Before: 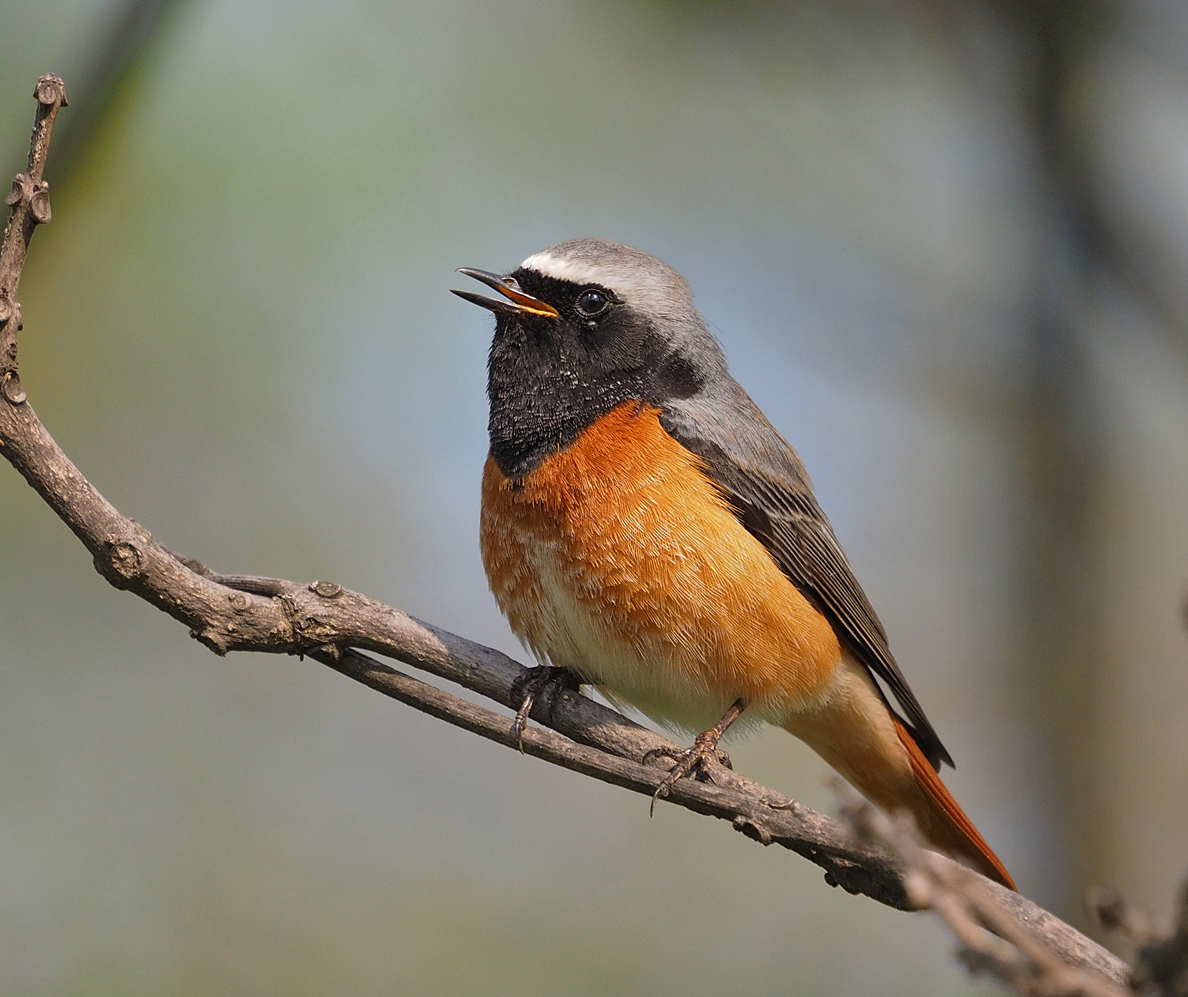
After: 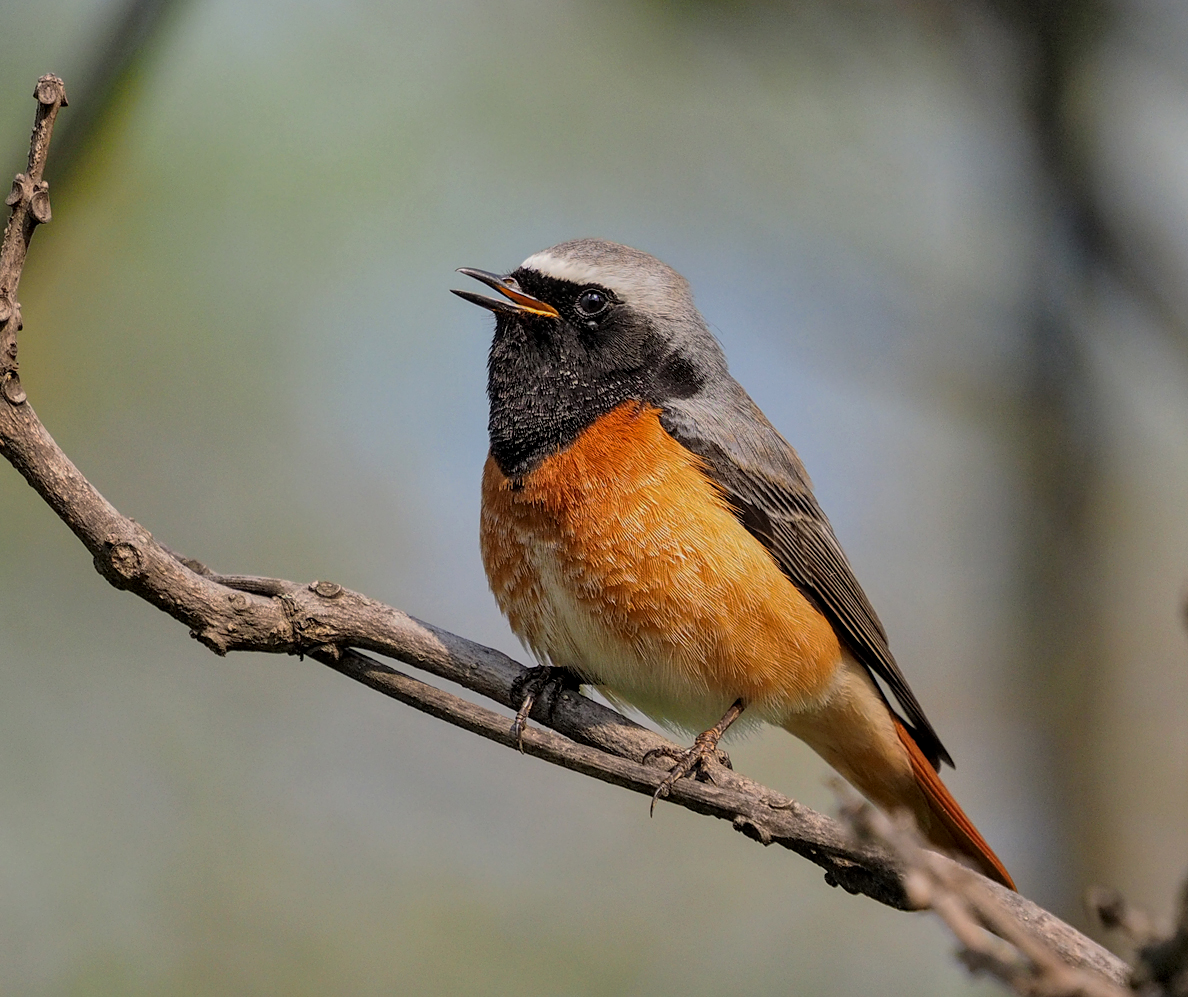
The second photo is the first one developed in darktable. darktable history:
levels: levels [0, 0.492, 0.984]
local contrast: on, module defaults
filmic rgb: middle gray luminance 18.29%, black relative exposure -8.96 EV, white relative exposure 3.73 EV, target black luminance 0%, hardness 4.93, latitude 67.89%, contrast 0.953, highlights saturation mix 21.02%, shadows ↔ highlights balance 21.83%, color science v6 (2022)
